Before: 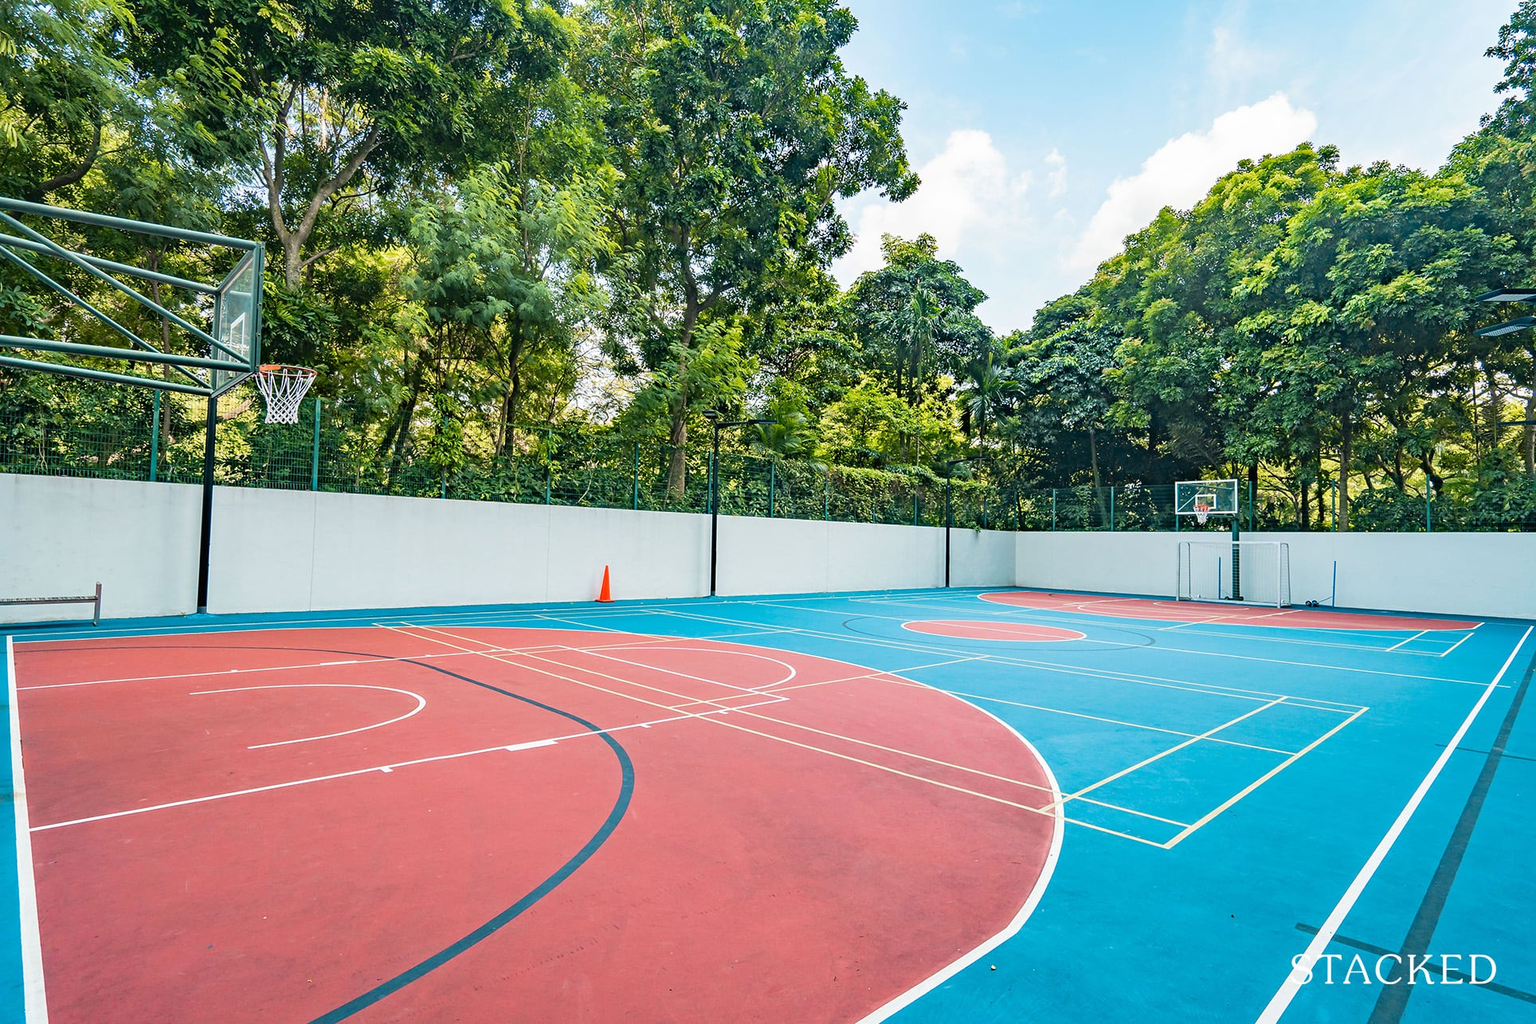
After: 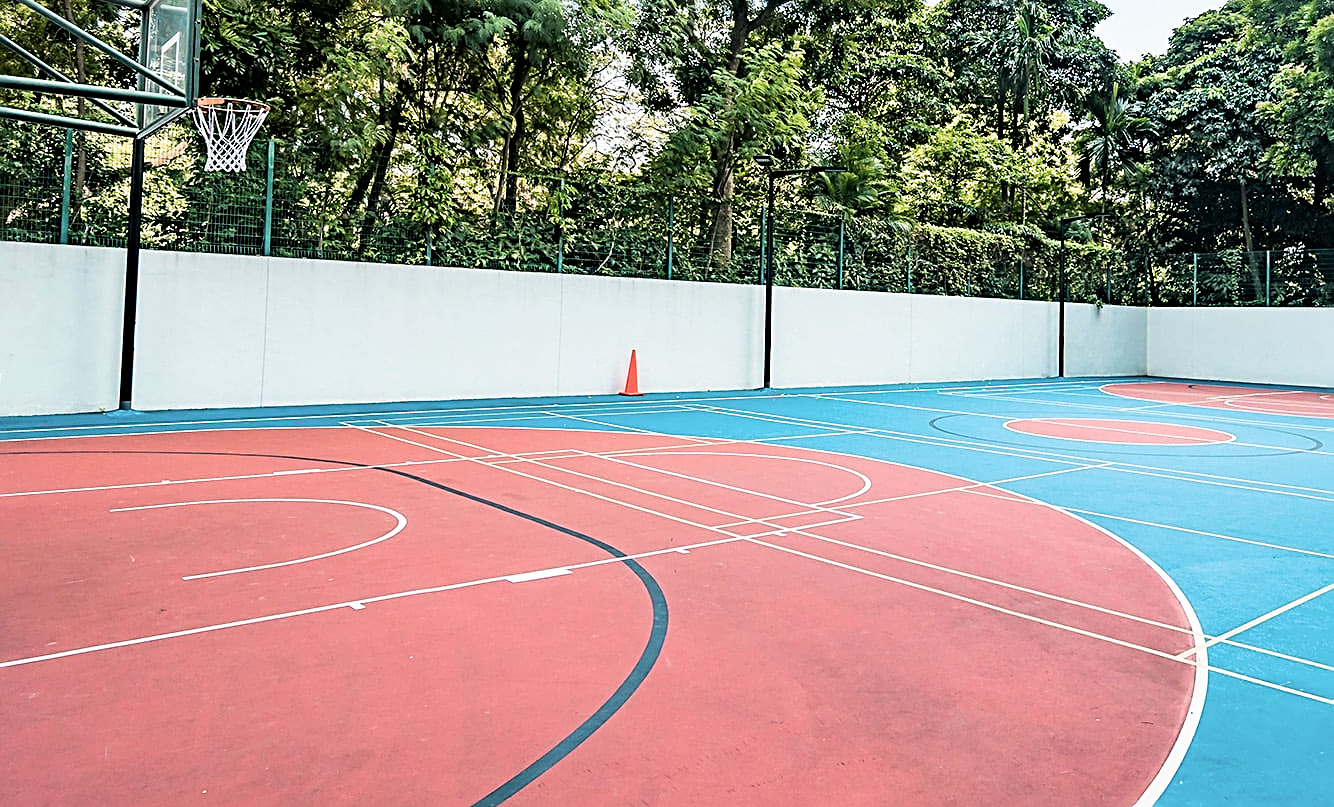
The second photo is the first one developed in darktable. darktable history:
filmic rgb: black relative exposure -8.7 EV, white relative exposure 2.7 EV, target black luminance 0%, target white luminance 99.969%, hardness 6.27, latitude 75.65%, contrast 1.315, highlights saturation mix -5.92%, color science v4 (2020)
sharpen: radius 2.535, amount 0.627
crop: left 6.653%, top 28.025%, right 24.152%, bottom 8.964%
